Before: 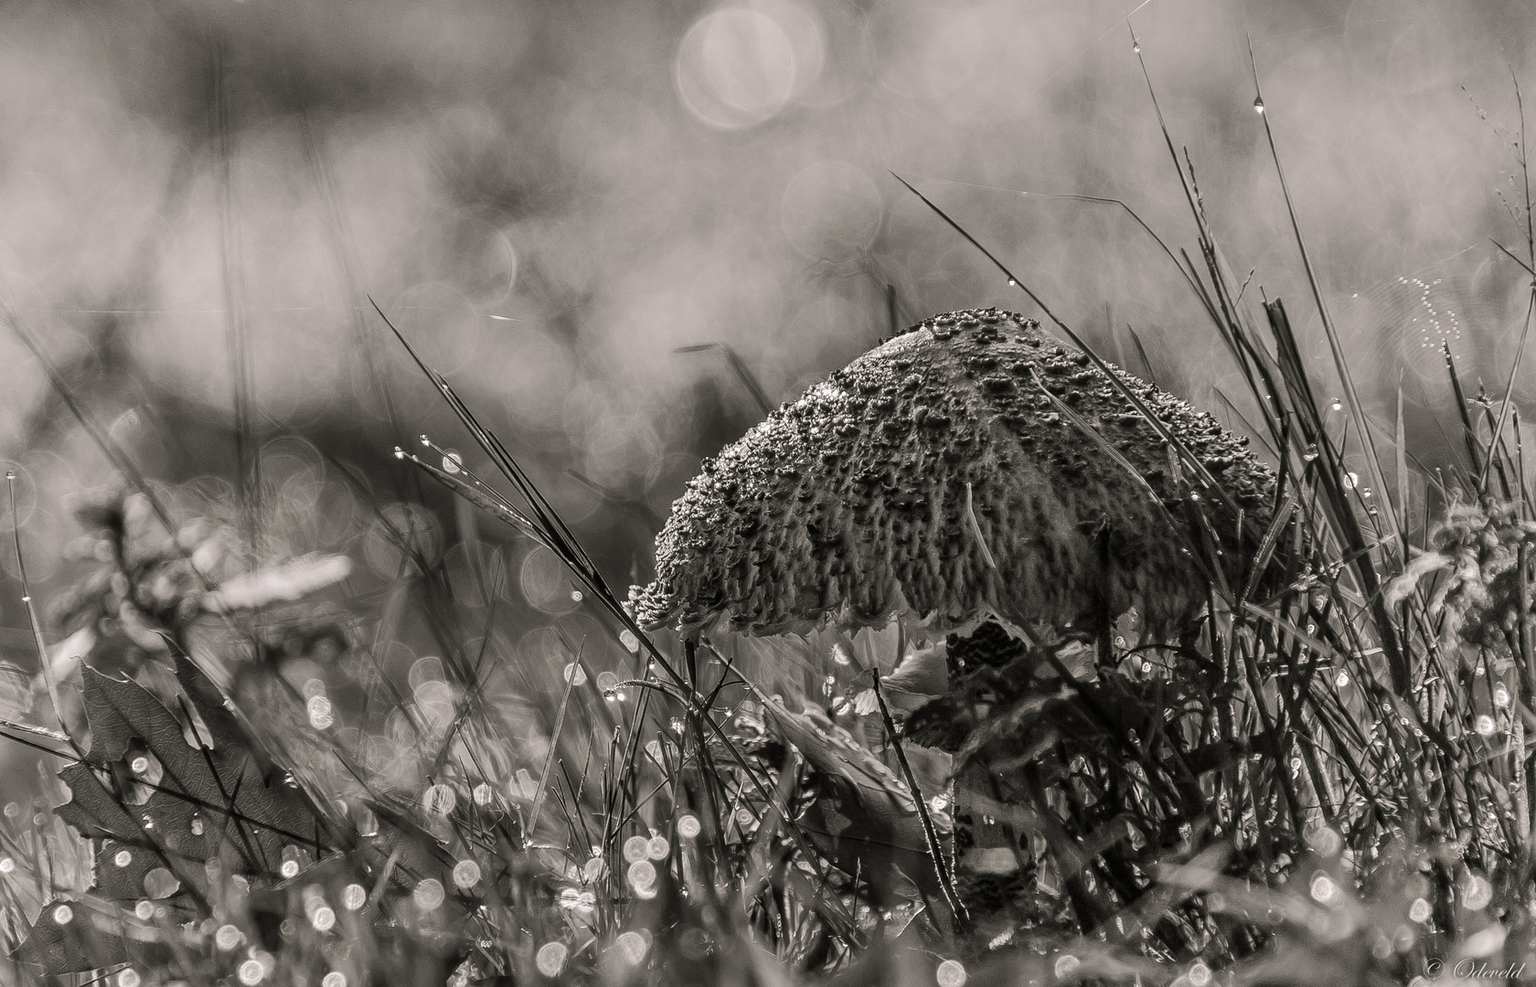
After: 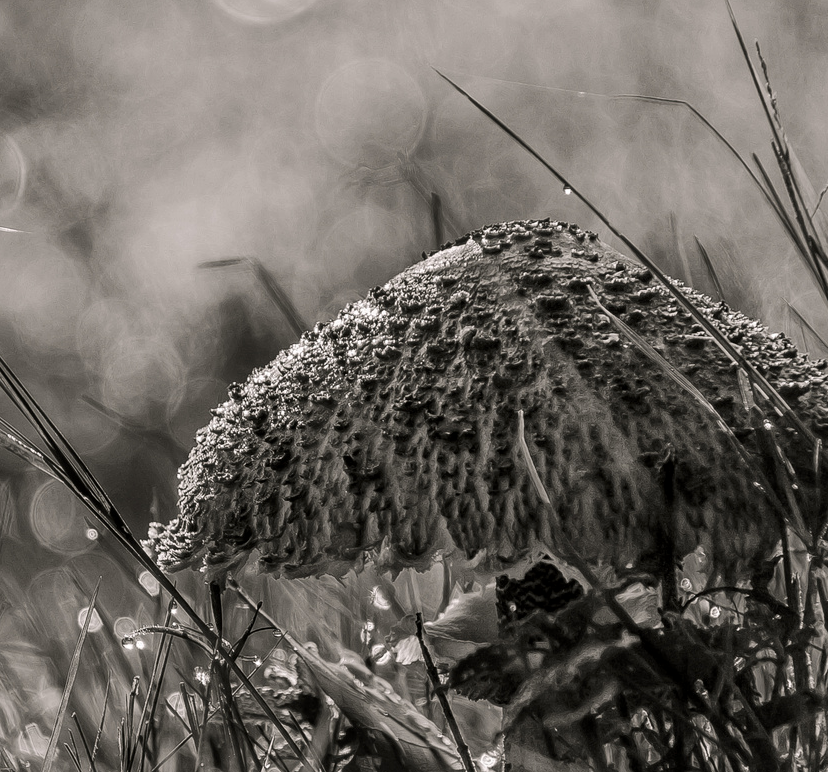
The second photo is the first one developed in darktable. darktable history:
local contrast: mode bilateral grid, contrast 21, coarseness 50, detail 119%, midtone range 0.2
crop: left 32.085%, top 10.975%, right 18.589%, bottom 17.475%
